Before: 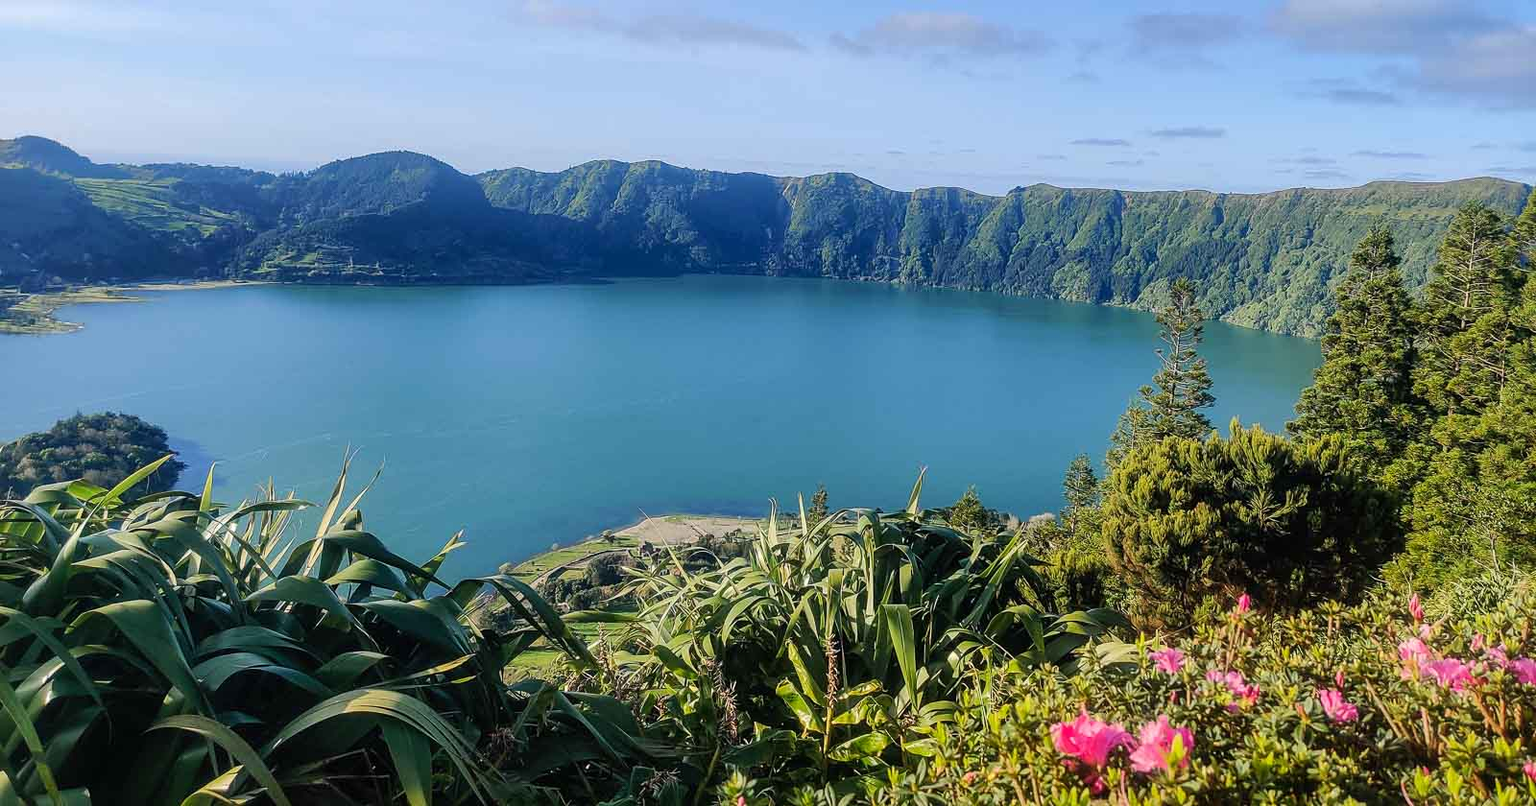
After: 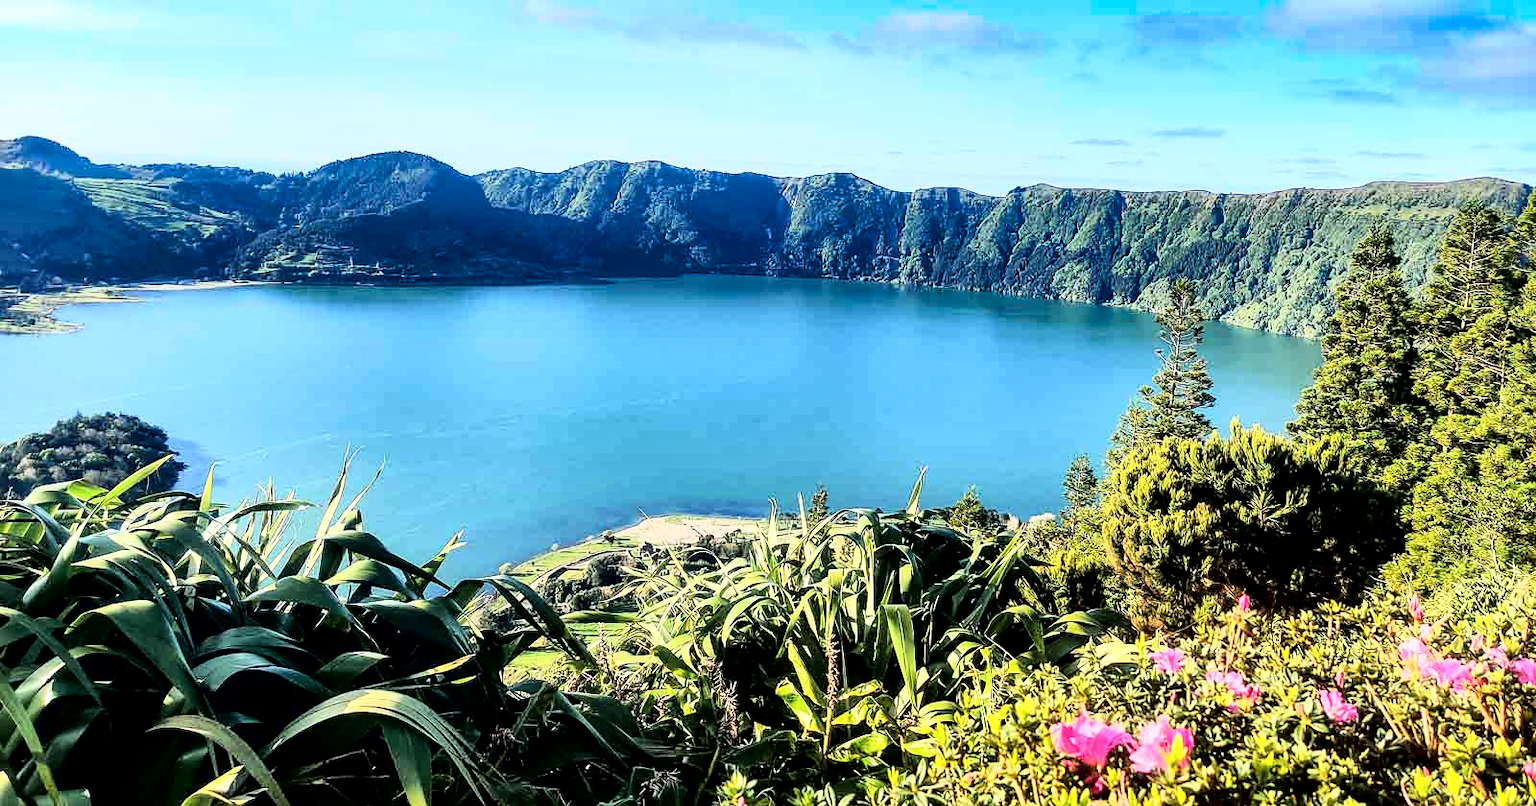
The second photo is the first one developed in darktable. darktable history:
tone curve: curves: ch0 [(0, 0) (0.118, 0.034) (0.182, 0.124) (0.265, 0.214) (0.504, 0.508) (0.783, 0.825) (1, 1)], color space Lab, independent channels, preserve colors none
shadows and highlights: radius 107.53, shadows 40.6, highlights -72.18, low approximation 0.01, soften with gaussian
base curve: curves: ch0 [(0, 0) (0.026, 0.03) (0.109, 0.232) (0.351, 0.748) (0.669, 0.968) (1, 1)]
local contrast: highlights 102%, shadows 100%, detail 120%, midtone range 0.2
